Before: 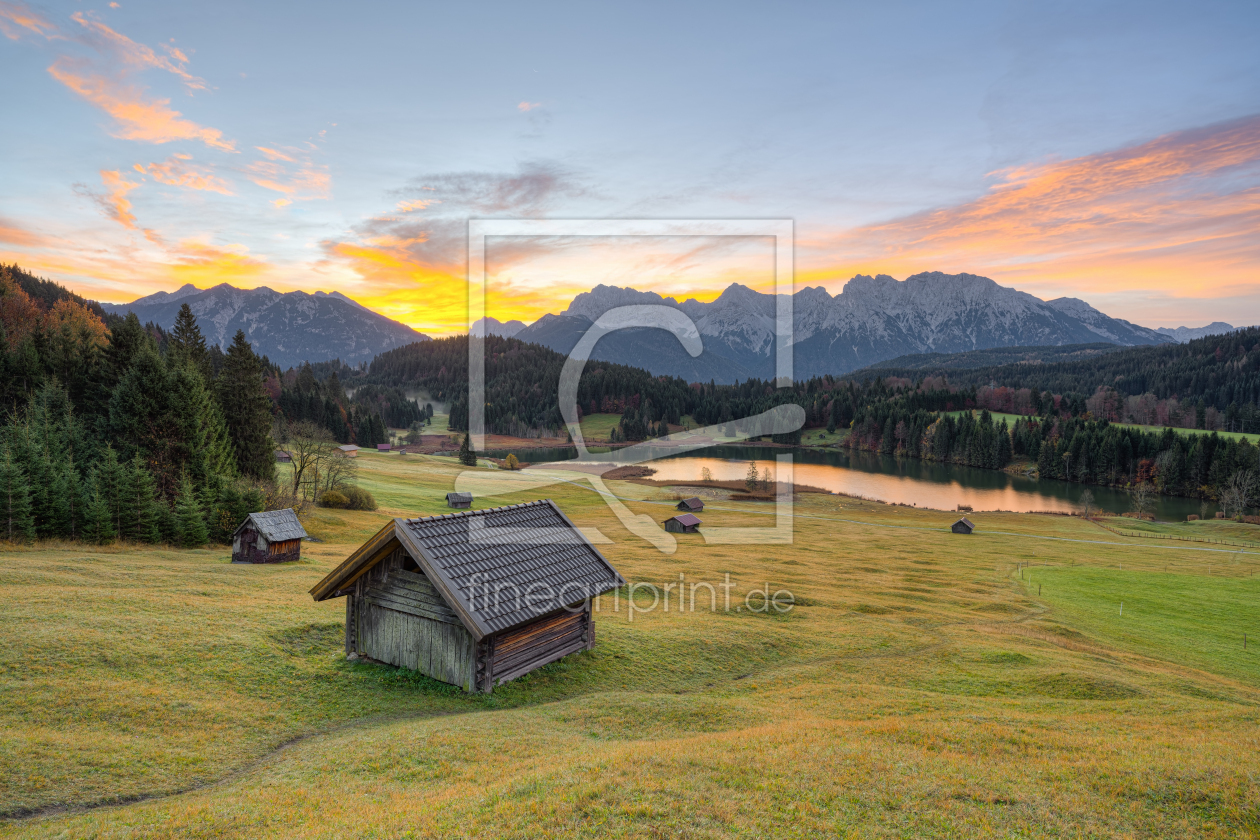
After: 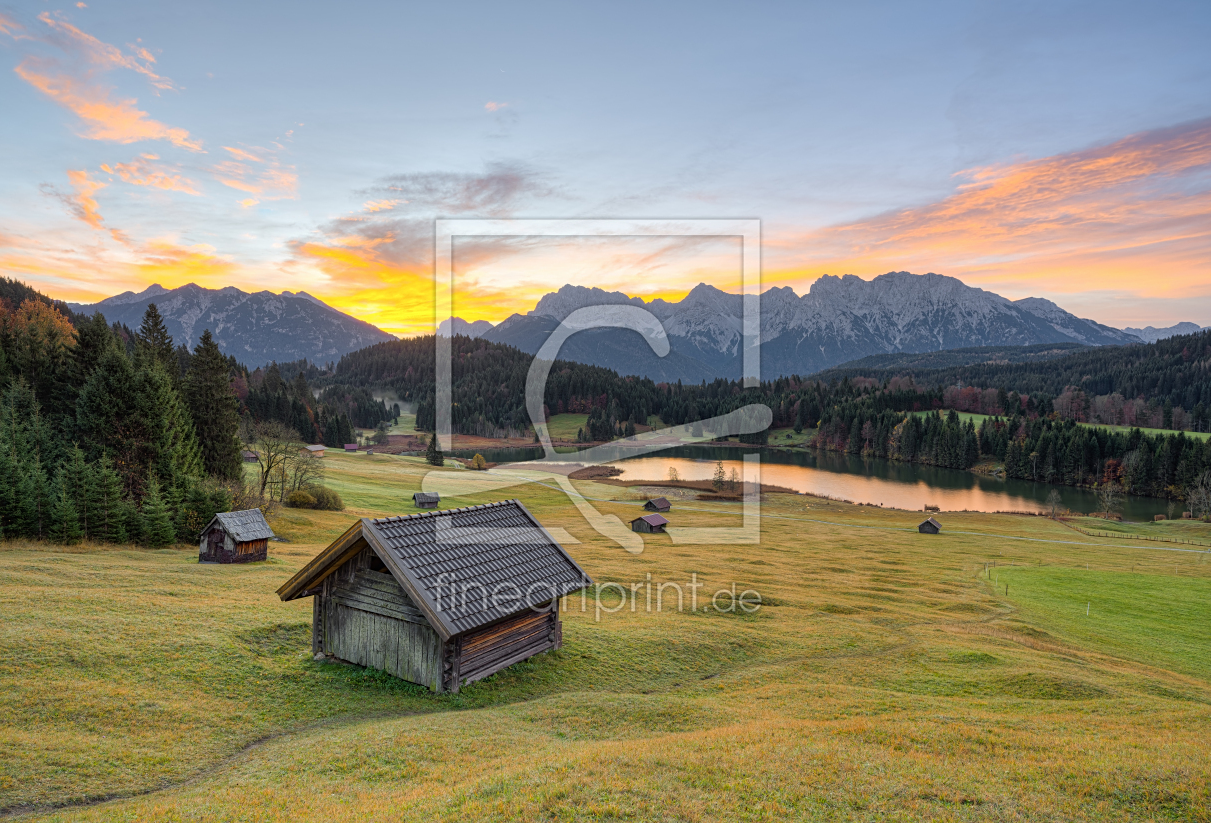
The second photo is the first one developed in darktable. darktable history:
sharpen: amount 0.206
crop and rotate: left 2.692%, right 1.141%, bottom 2.022%
